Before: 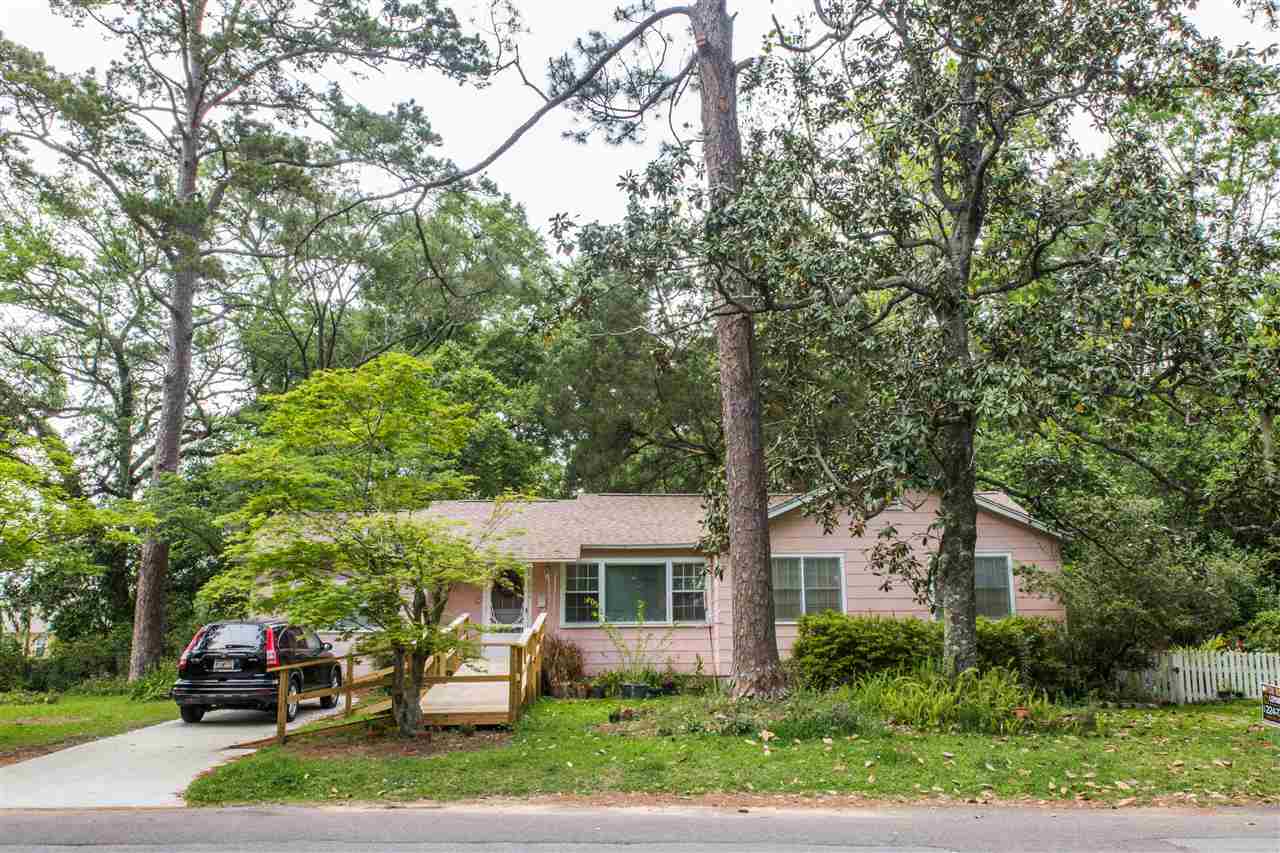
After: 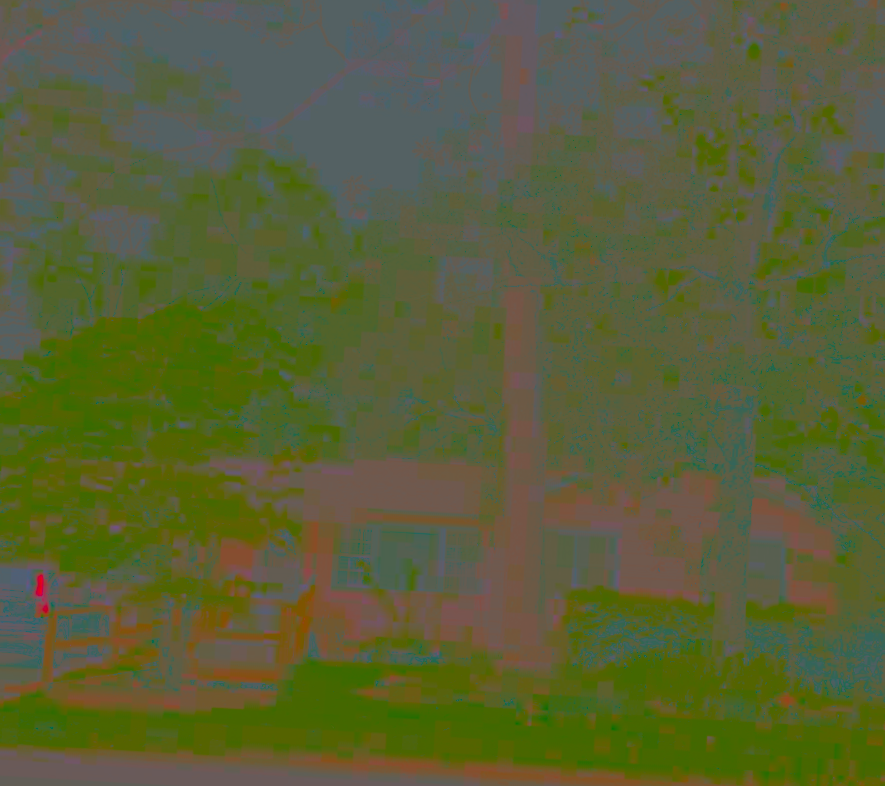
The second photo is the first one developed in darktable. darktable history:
local contrast: on, module defaults
crop and rotate: angle -3.27°, left 14.277%, top 0.028%, right 10.766%, bottom 0.028%
contrast brightness saturation: contrast -0.99, brightness -0.17, saturation 0.75
color balance: lift [1, 0.994, 1.002, 1.006], gamma [0.957, 1.081, 1.016, 0.919], gain [0.97, 0.972, 1.01, 1.028], input saturation 91.06%, output saturation 79.8%
